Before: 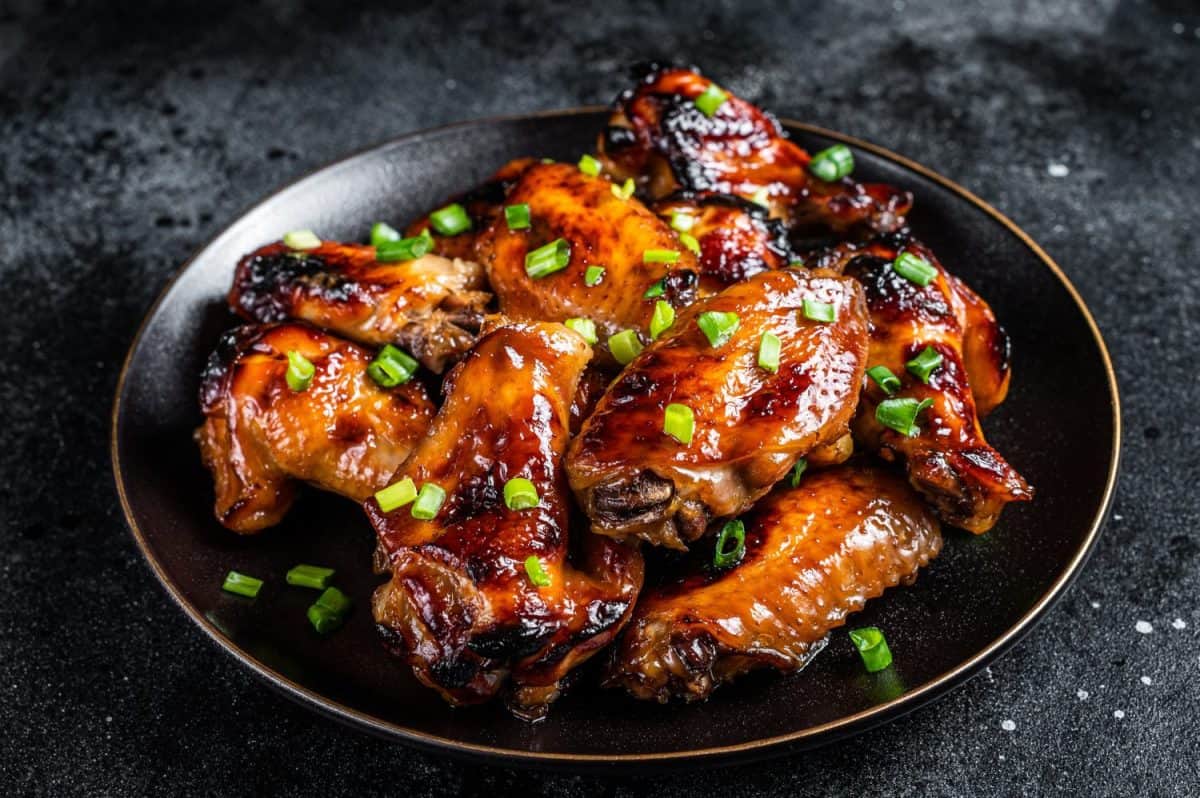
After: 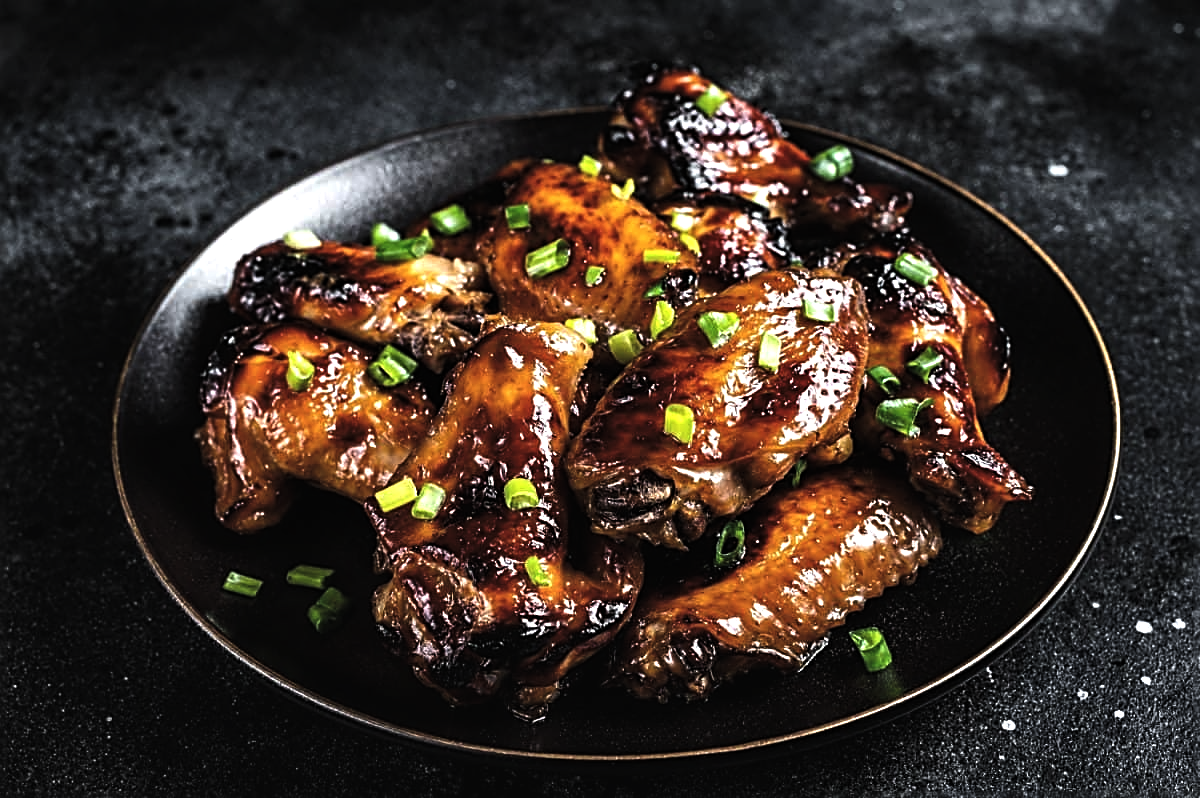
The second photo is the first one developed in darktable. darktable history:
sharpen: radius 2.584, amount 0.693
exposure: black level correction -0.015, exposure -0.539 EV, compensate highlight preservation false
levels: levels [0.044, 0.475, 0.791]
contrast equalizer: octaves 7, y [[0.439, 0.44, 0.442, 0.457, 0.493, 0.498], [0.5 ×6], [0.5 ×6], [0 ×6], [0 ×6]], mix -0.315
